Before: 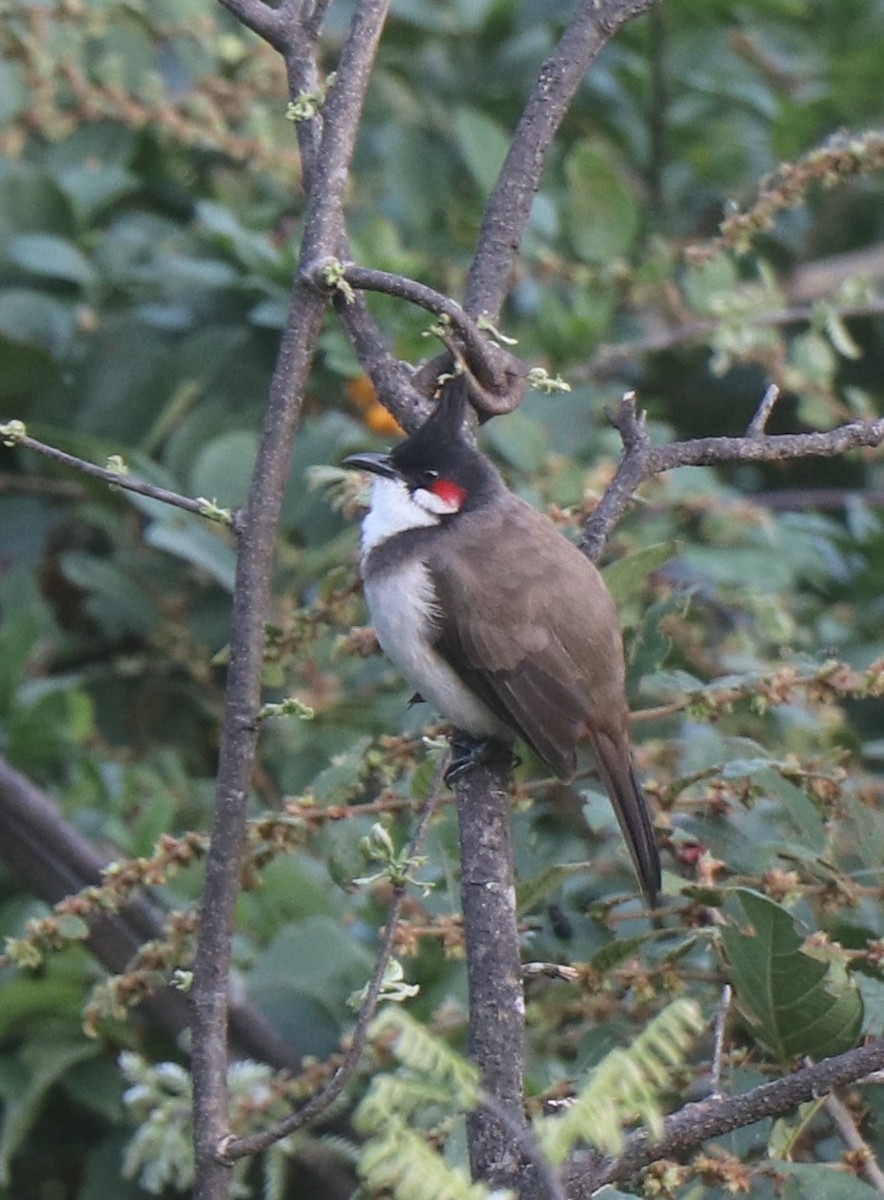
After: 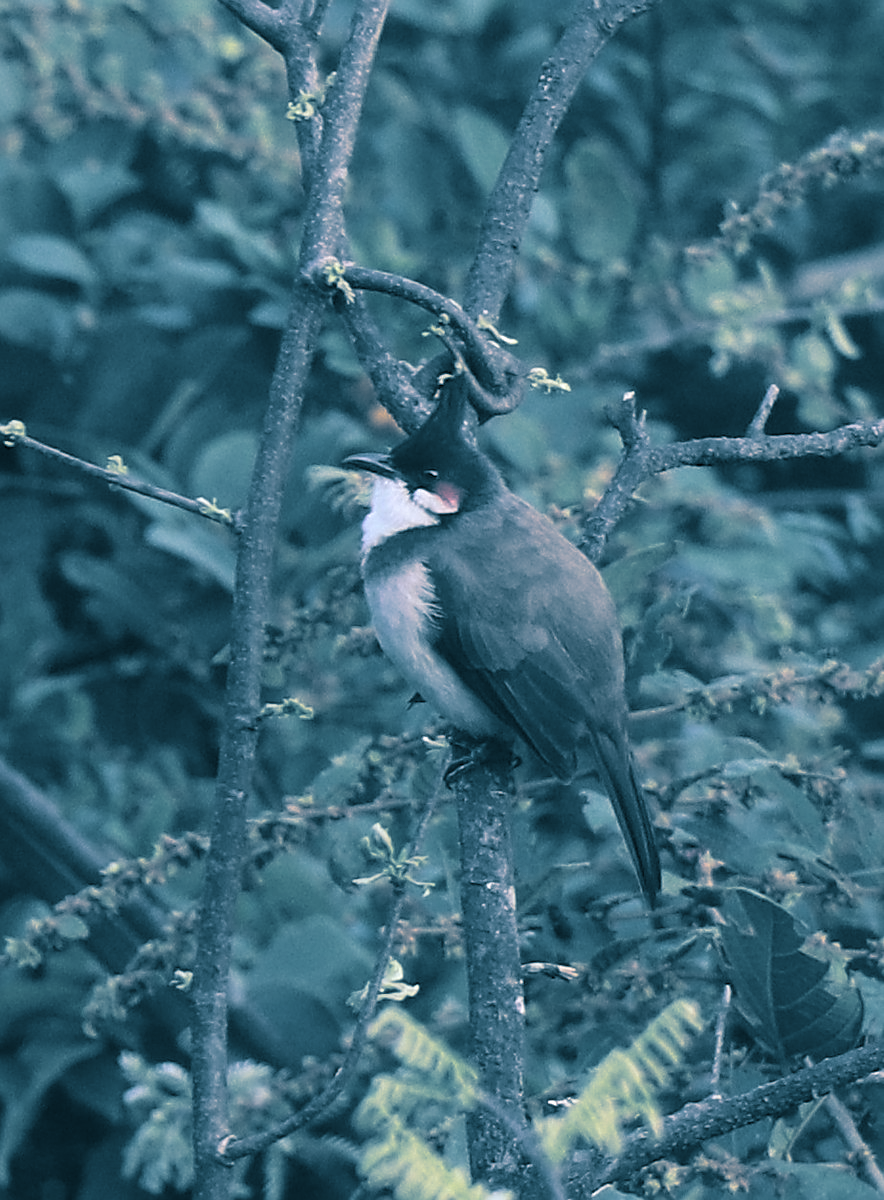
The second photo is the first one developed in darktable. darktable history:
sharpen: on, module defaults
split-toning: shadows › hue 212.4°, balance -70
